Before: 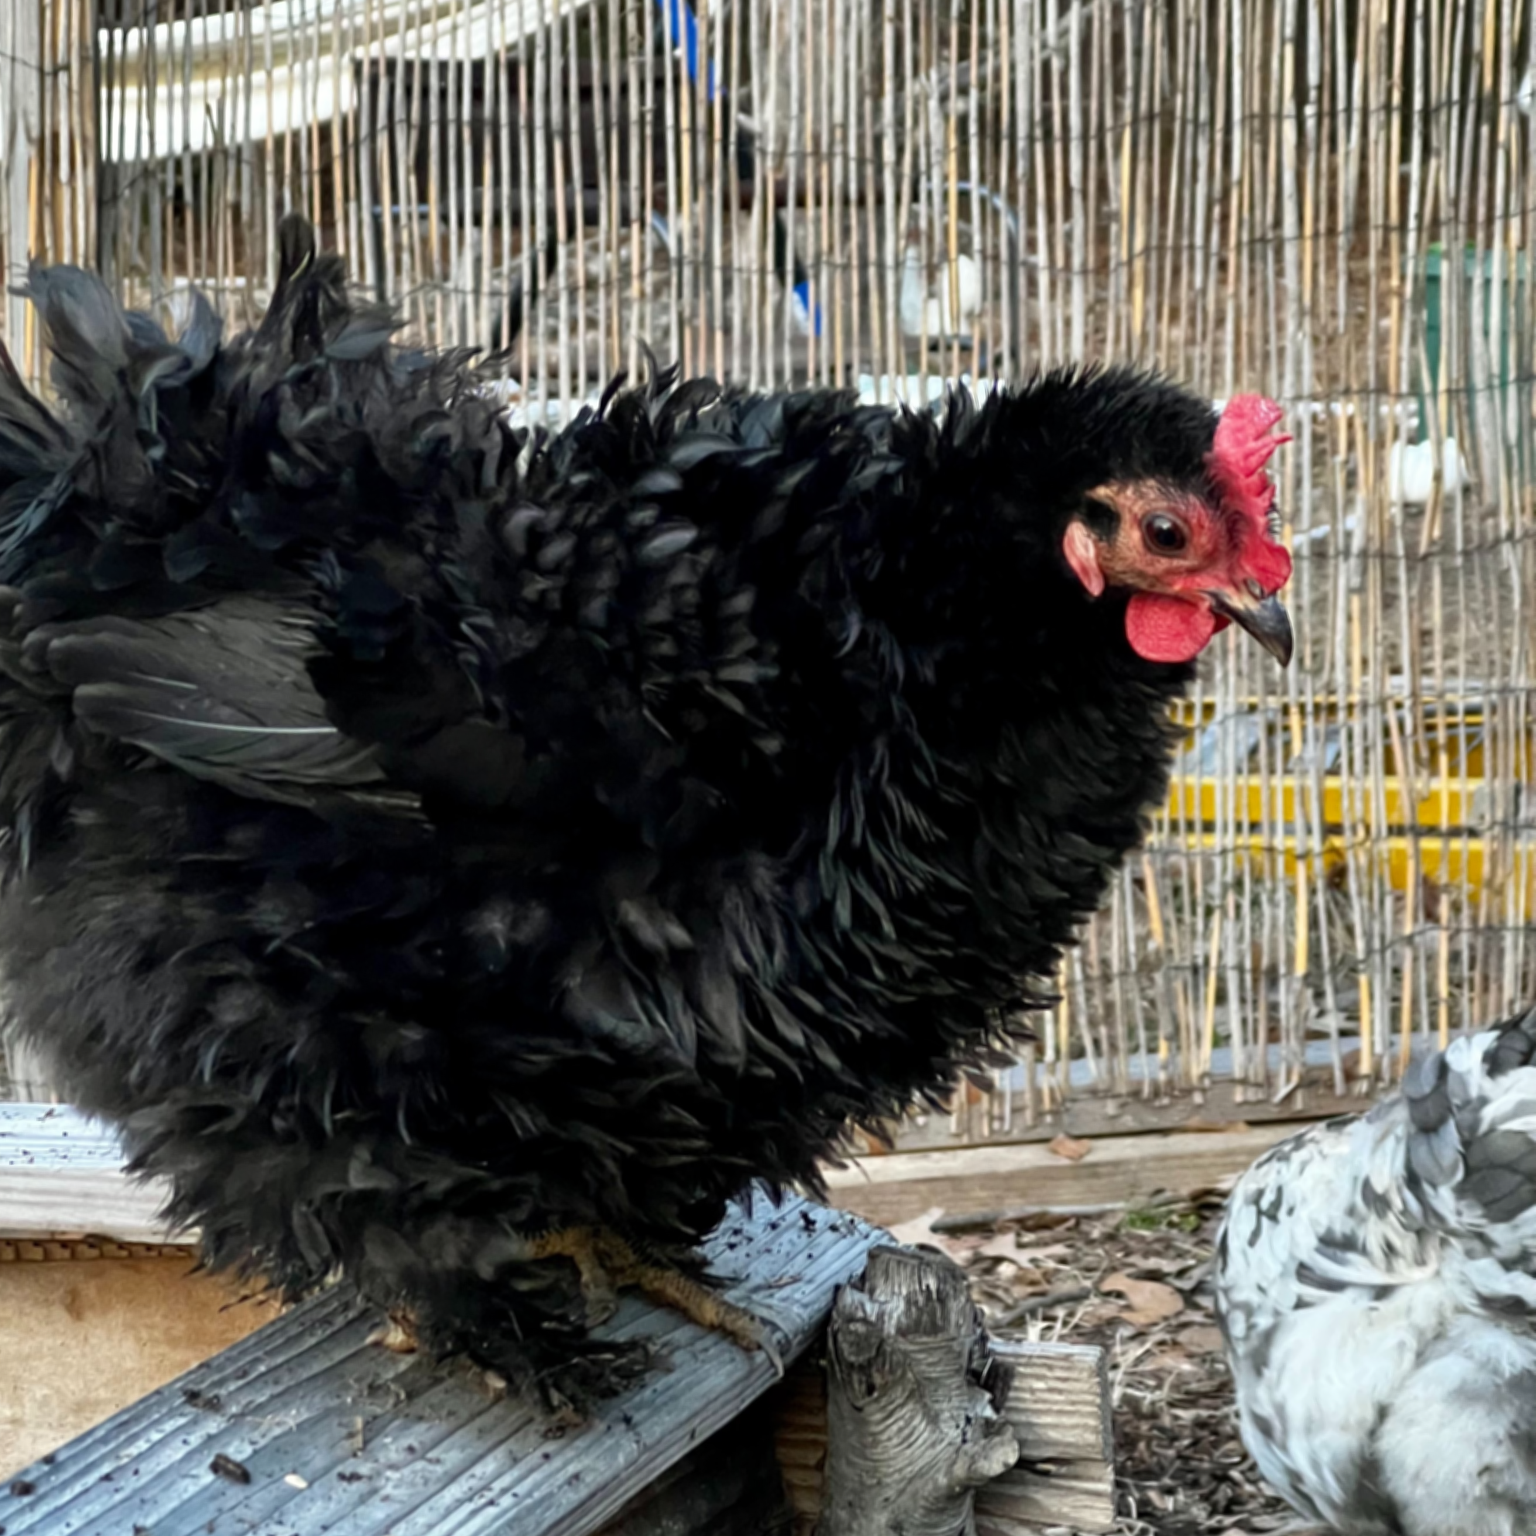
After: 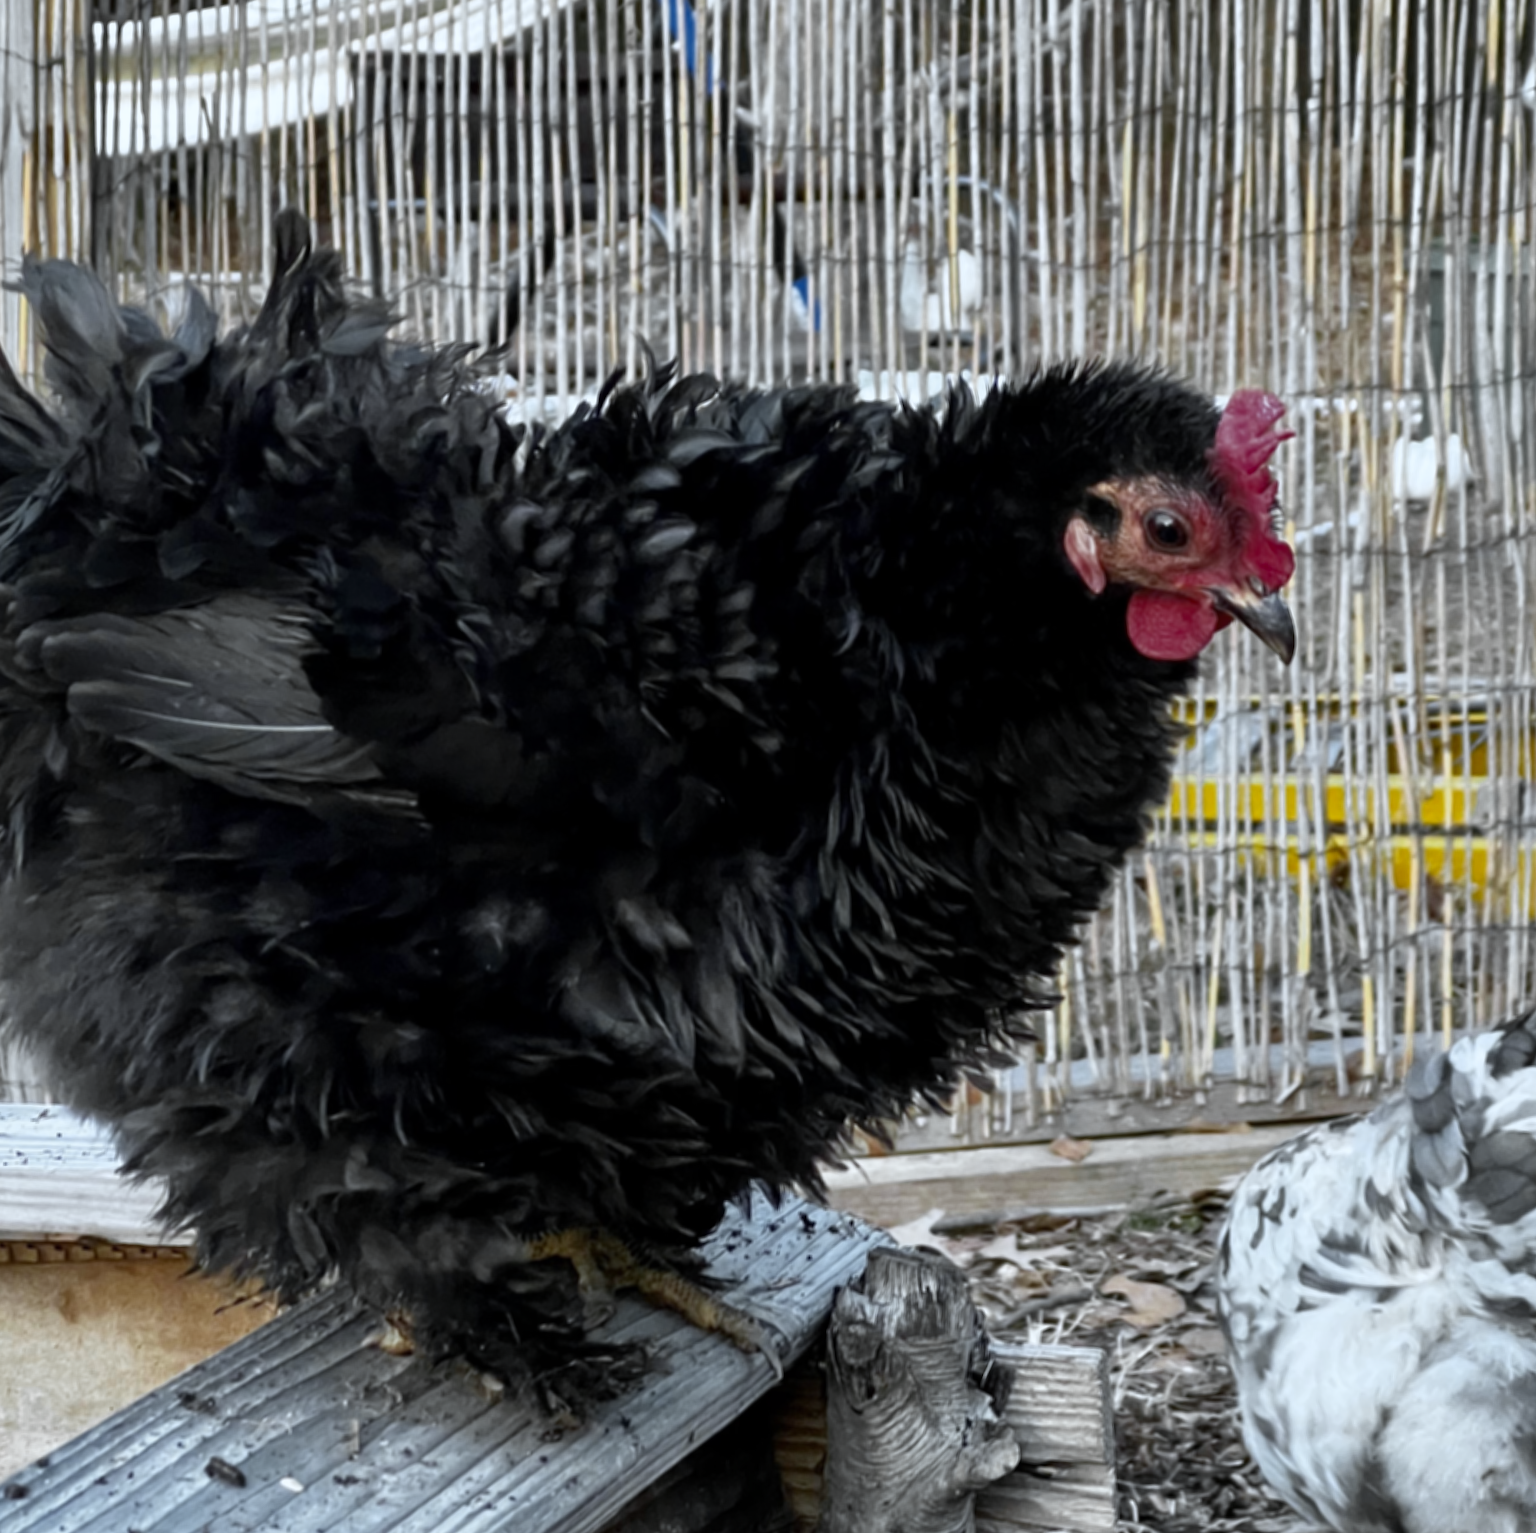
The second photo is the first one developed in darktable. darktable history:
white balance: red 0.924, blue 1.095
color zones: curves: ch0 [(0.035, 0.242) (0.25, 0.5) (0.384, 0.214) (0.488, 0.255) (0.75, 0.5)]; ch1 [(0.063, 0.379) (0.25, 0.5) (0.354, 0.201) (0.489, 0.085) (0.729, 0.271)]; ch2 [(0.25, 0.5) (0.38, 0.517) (0.442, 0.51) (0.735, 0.456)]
crop: left 0.434%, top 0.485%, right 0.244%, bottom 0.386%
